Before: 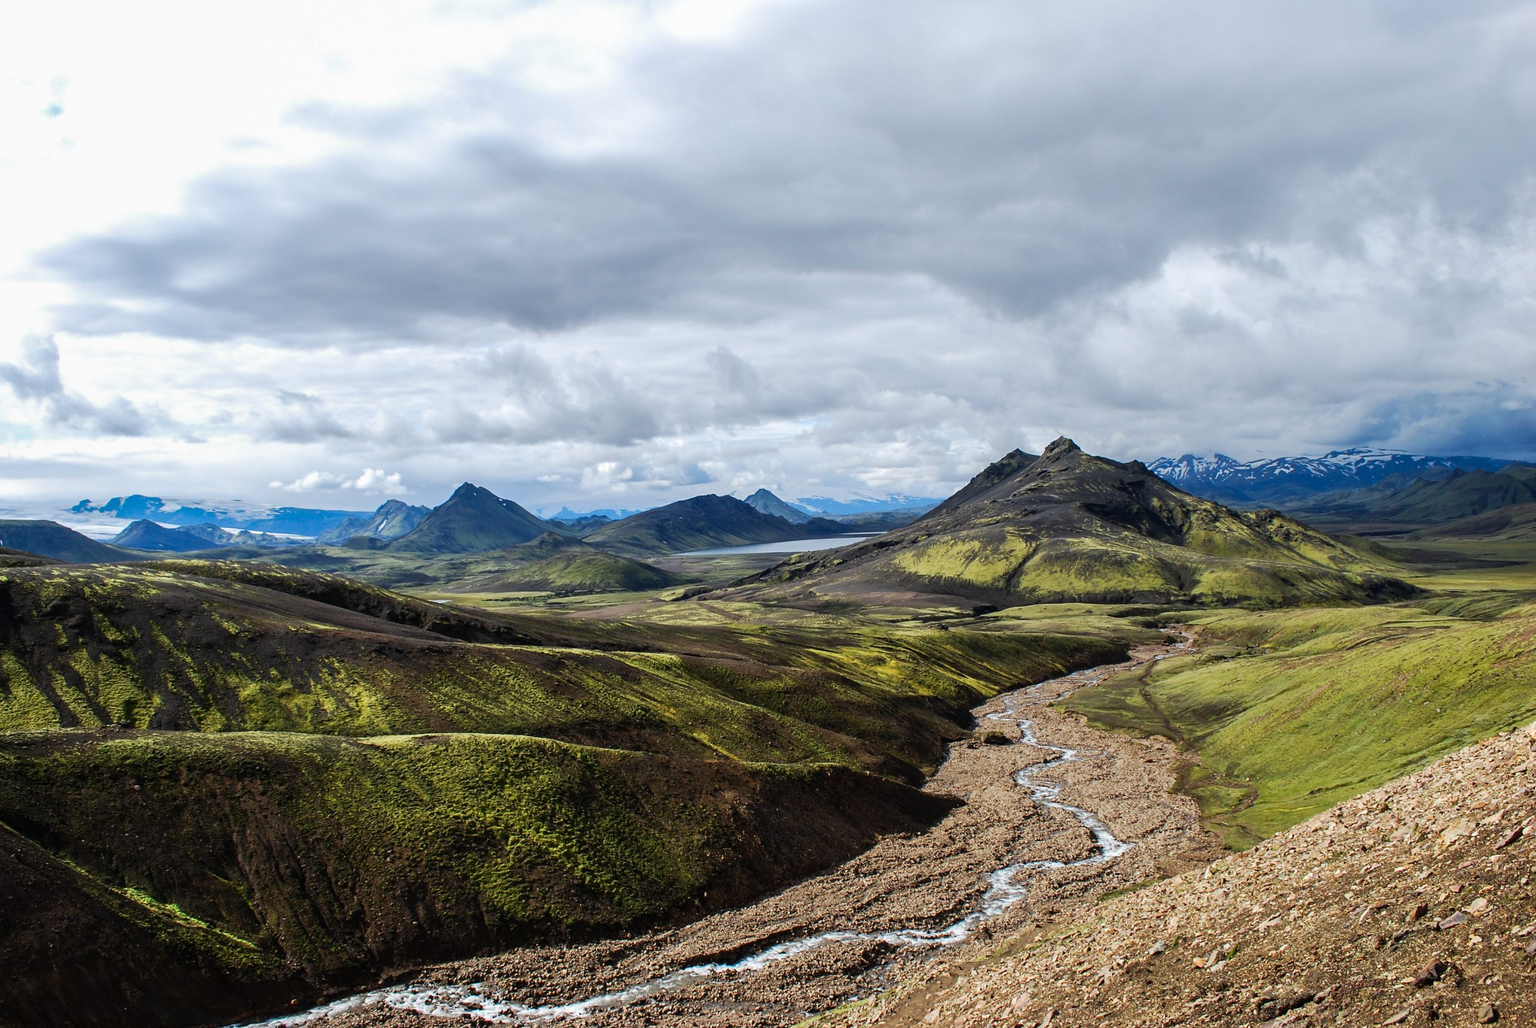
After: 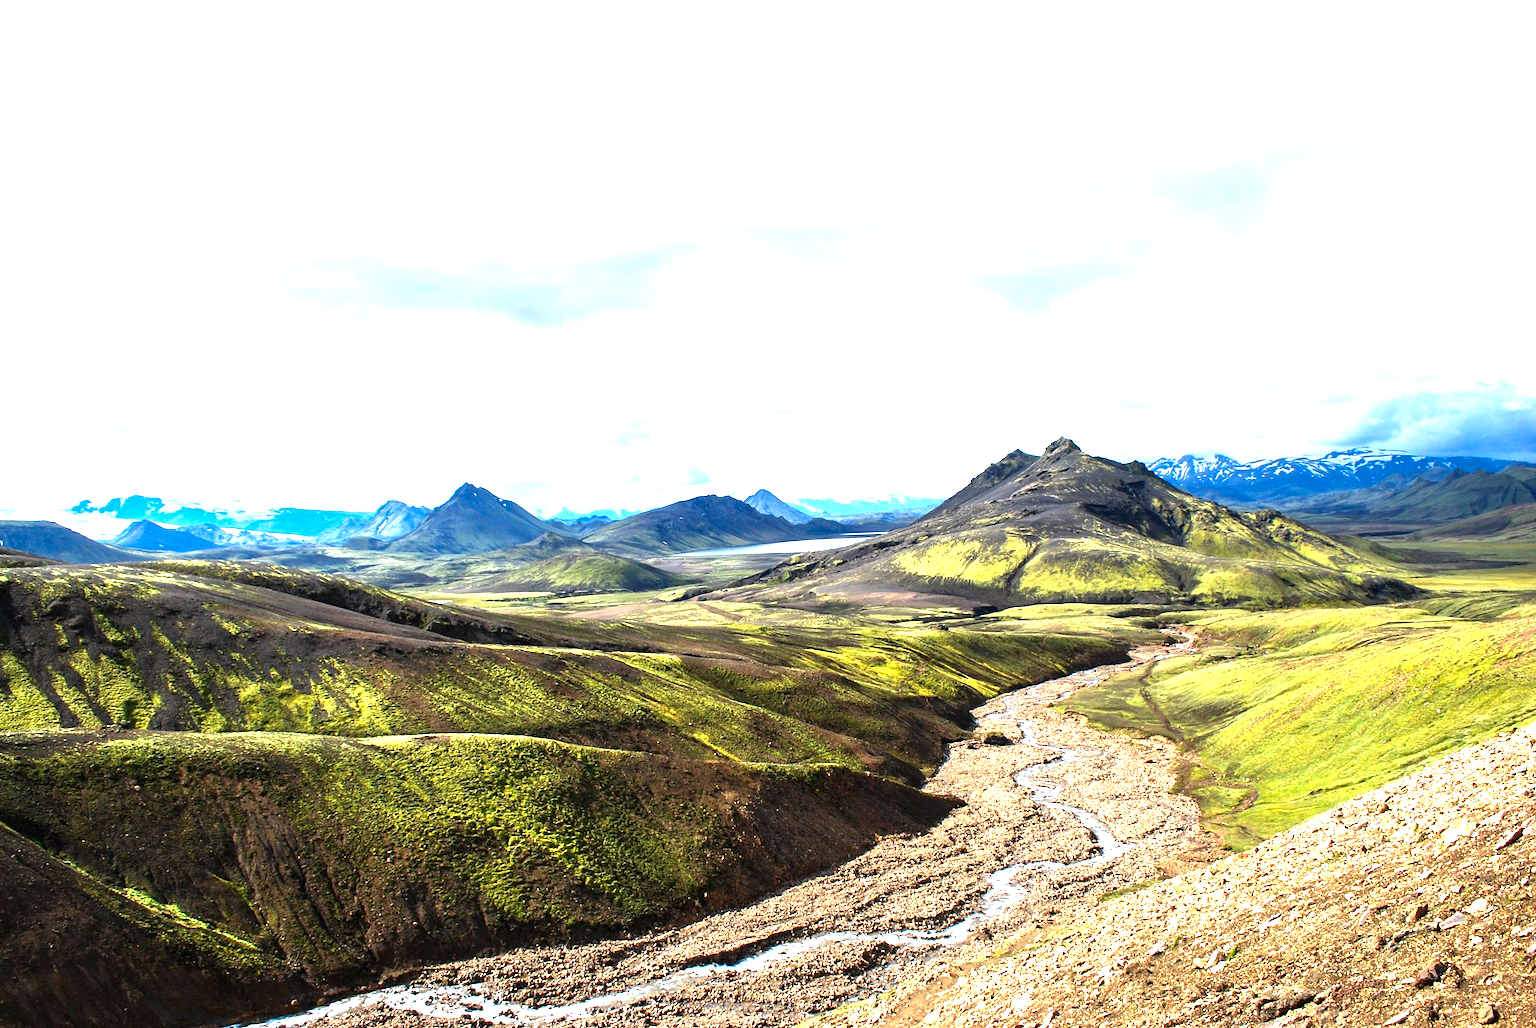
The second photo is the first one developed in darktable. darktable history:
exposure: black level correction 0.001, exposure 1.646 EV, compensate exposure bias true, compensate highlight preservation false
color correction: saturation 1.11
